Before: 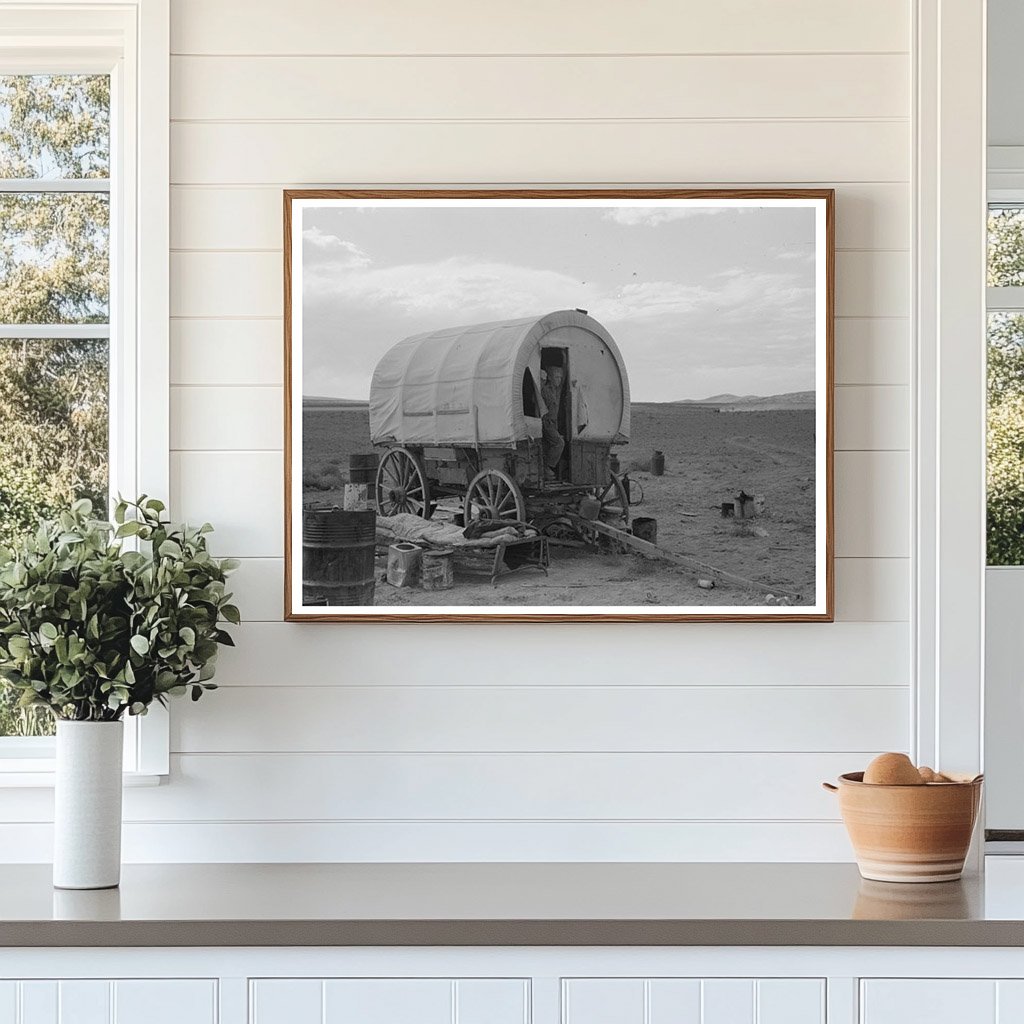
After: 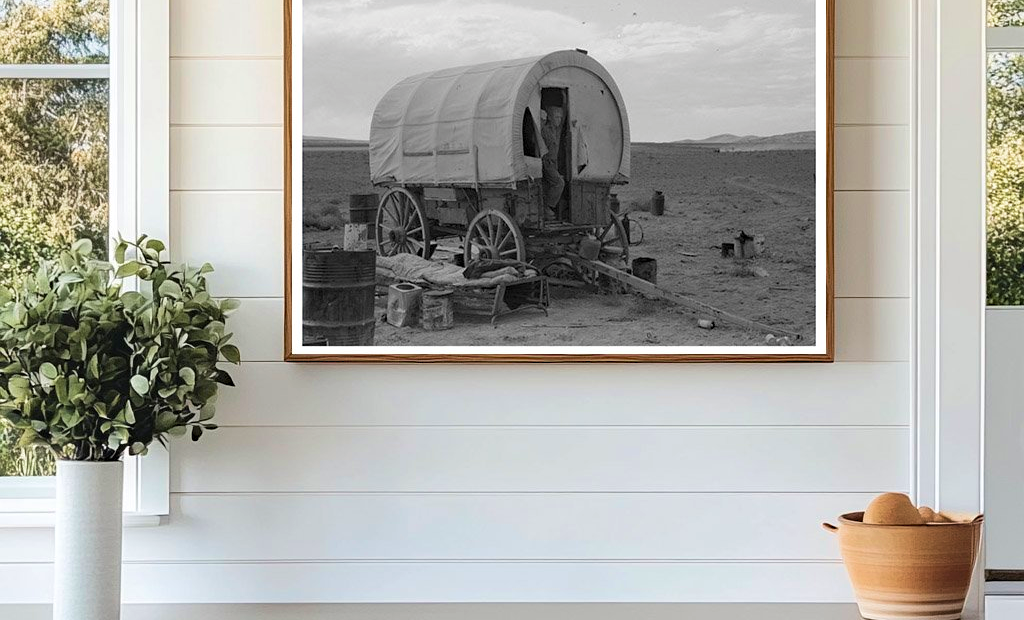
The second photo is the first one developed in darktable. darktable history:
haze removal: adaptive false
velvia: strength 36.4%
levels: white 90.73%, levels [0.016, 0.5, 0.996]
crop and rotate: top 25.466%, bottom 13.923%
